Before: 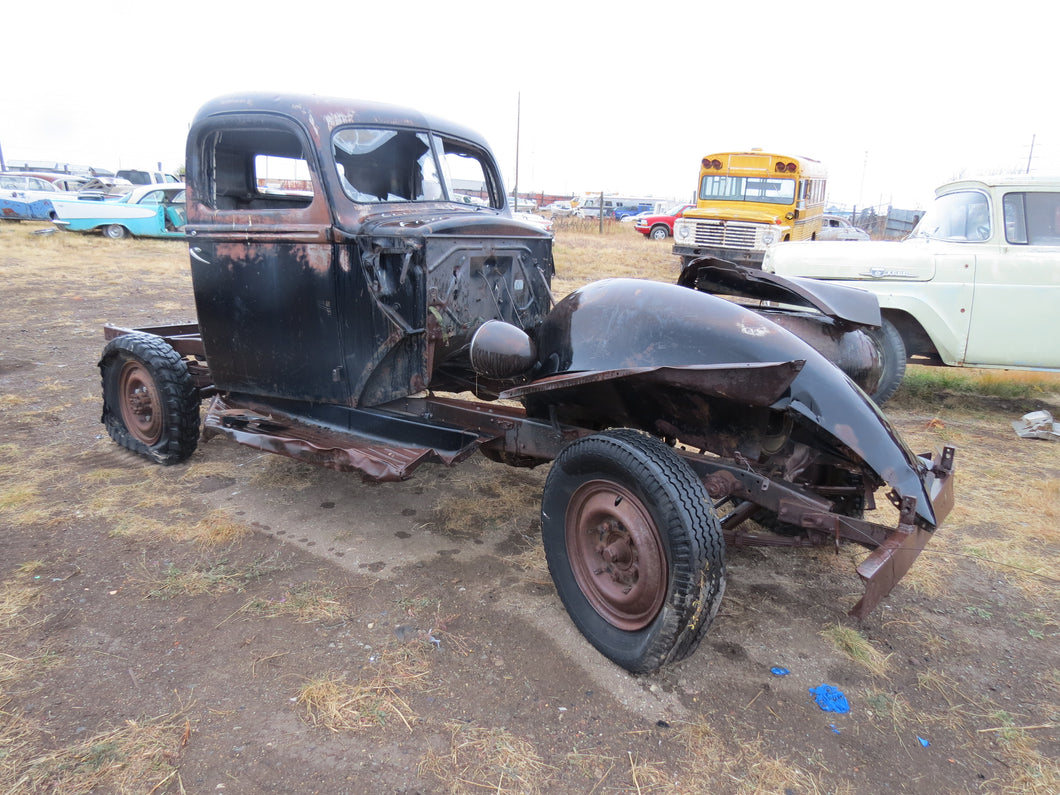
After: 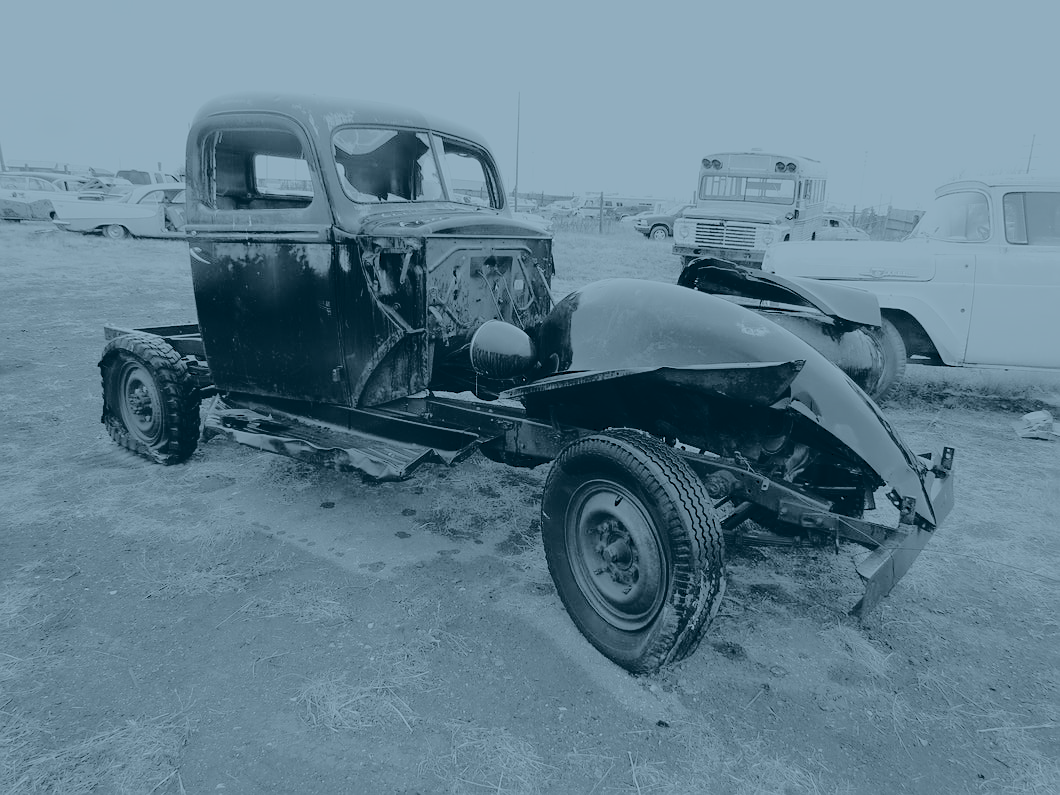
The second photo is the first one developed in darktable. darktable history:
exposure: black level correction 0, exposure 1.125 EV, compensate exposure bias true, compensate highlight preservation false
tone curve: curves: ch0 [(0, 0) (0.003, 0.203) (0.011, 0.203) (0.025, 0.21) (0.044, 0.22) (0.069, 0.231) (0.1, 0.243) (0.136, 0.255) (0.177, 0.277) (0.224, 0.305) (0.277, 0.346) (0.335, 0.412) (0.399, 0.492) (0.468, 0.571) (0.543, 0.658) (0.623, 0.75) (0.709, 0.837) (0.801, 0.905) (0.898, 0.955) (1, 1)], preserve colors none
sharpen: radius 1, threshold 1
tone equalizer: -8 EV -0.75 EV, -7 EV -0.7 EV, -6 EV -0.6 EV, -5 EV -0.4 EV, -3 EV 0.4 EV, -2 EV 0.6 EV, -1 EV 0.7 EV, +0 EV 0.75 EV, edges refinement/feathering 500, mask exposure compensation -1.57 EV, preserve details no
colorize: hue 194.4°, saturation 29%, source mix 61.75%, lightness 3.98%, version 1
